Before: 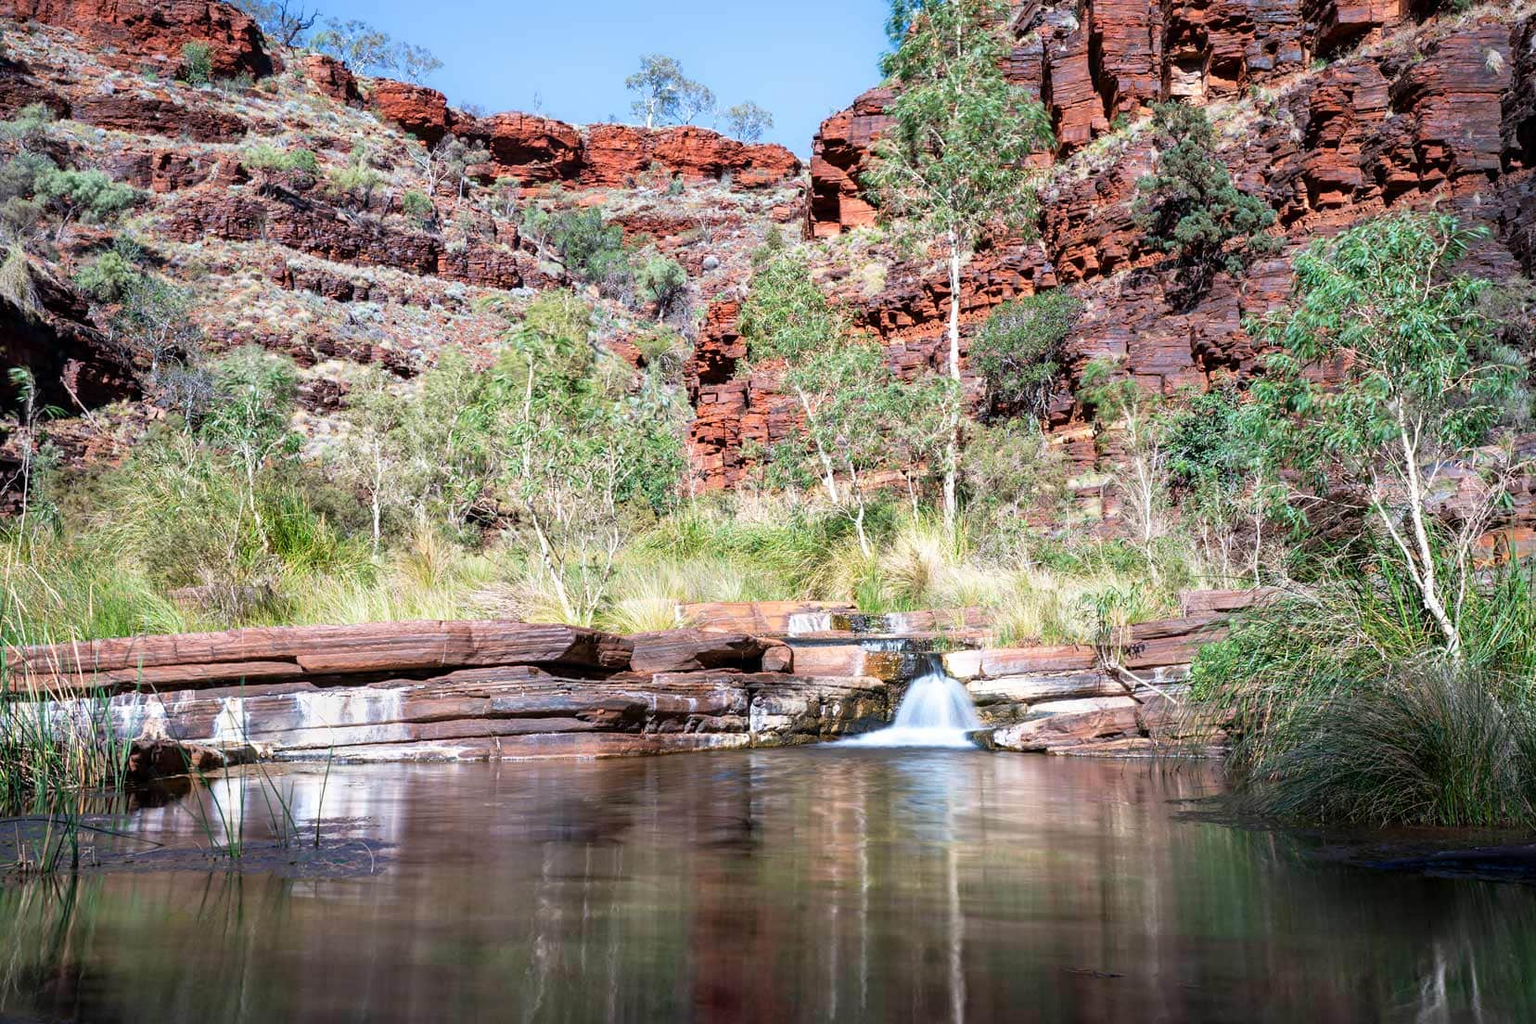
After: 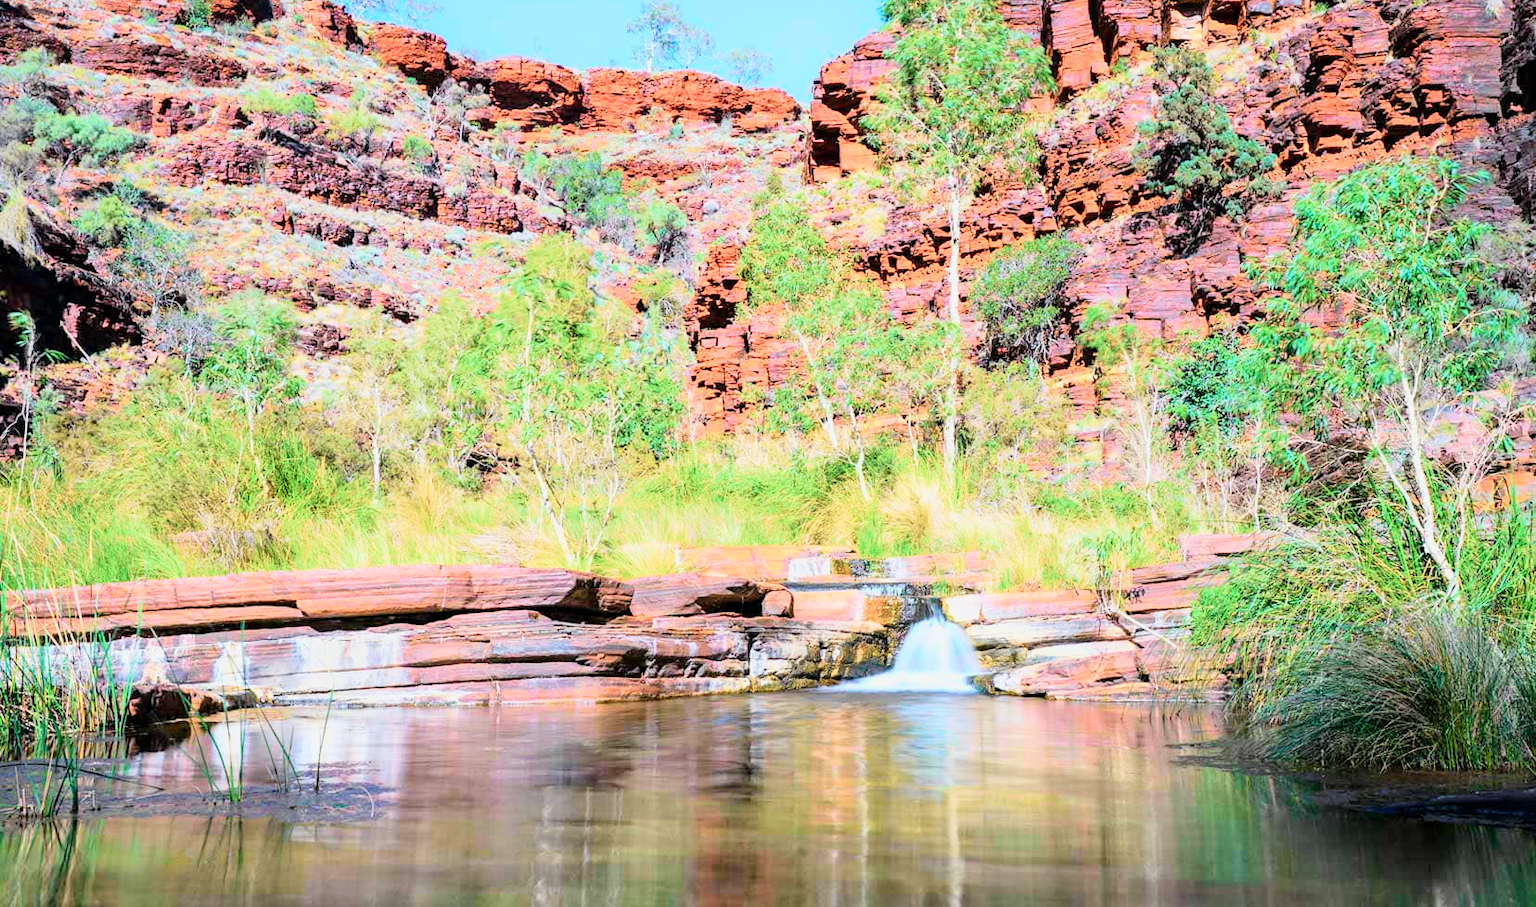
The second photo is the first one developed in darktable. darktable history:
crop and rotate: top 5.467%, bottom 5.867%
exposure: exposure 0.668 EV, compensate highlight preservation false
contrast brightness saturation: contrast 0.073, brightness 0.071, saturation 0.181
tone curve: curves: ch0 [(0, 0) (0.048, 0.024) (0.099, 0.082) (0.227, 0.255) (0.407, 0.482) (0.543, 0.634) (0.719, 0.77) (0.837, 0.843) (1, 0.906)]; ch1 [(0, 0) (0.3, 0.268) (0.404, 0.374) (0.475, 0.463) (0.501, 0.499) (0.514, 0.502) (0.551, 0.541) (0.643, 0.648) (0.682, 0.674) (0.802, 0.812) (1, 1)]; ch2 [(0, 0) (0.259, 0.207) (0.323, 0.311) (0.364, 0.368) (0.442, 0.461) (0.498, 0.498) (0.531, 0.528) (0.581, 0.602) (0.629, 0.659) (0.768, 0.728) (1, 1)], color space Lab, independent channels, preserve colors none
velvia: strength 28.39%
